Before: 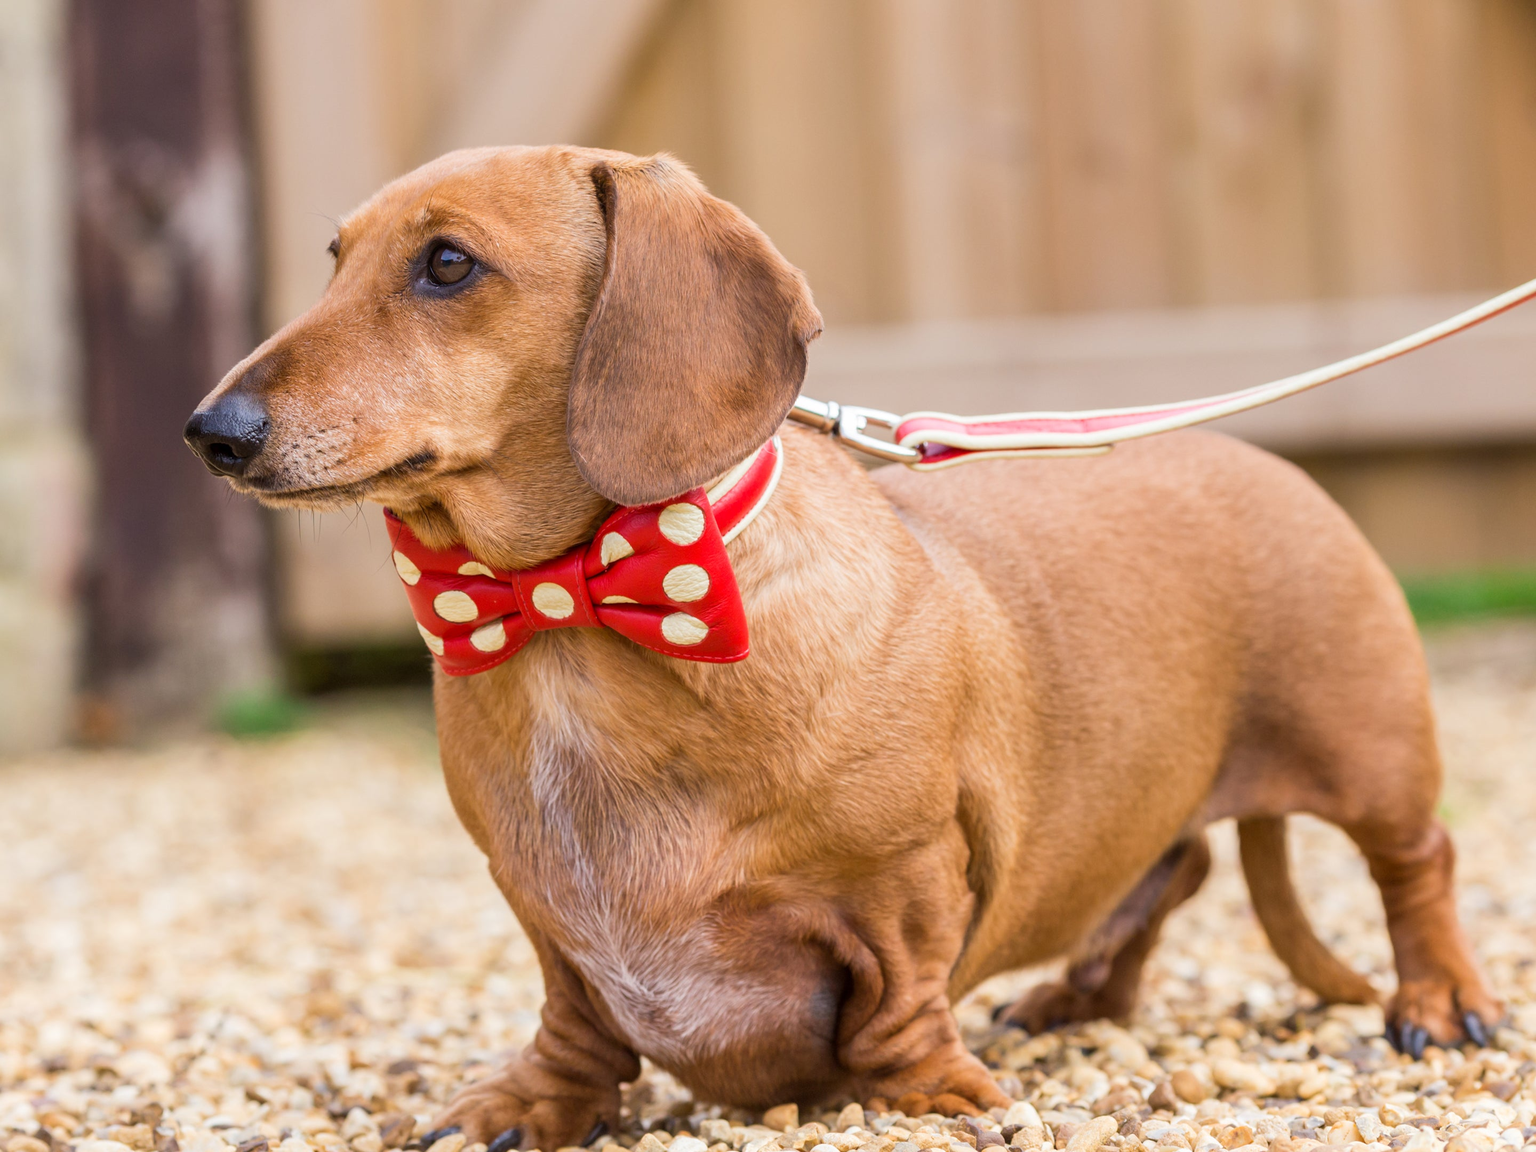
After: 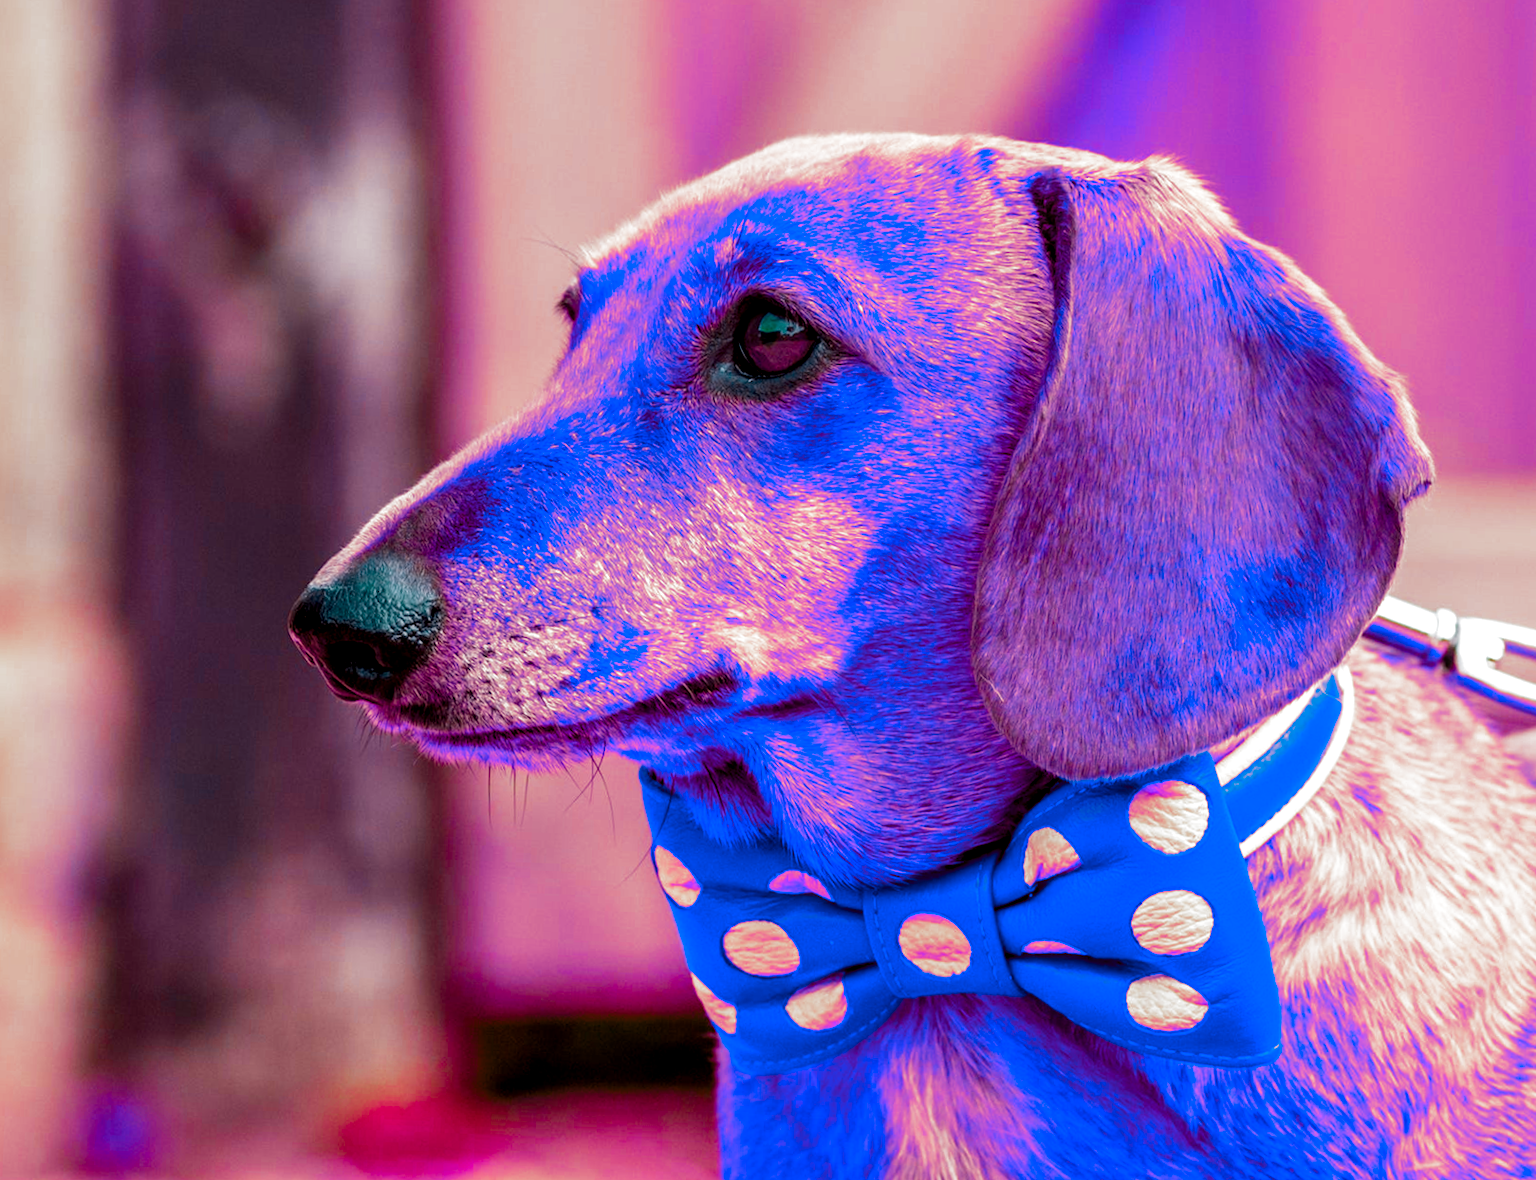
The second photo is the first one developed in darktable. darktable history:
color balance rgb: linear chroma grading › global chroma 15%, perceptual saturation grading › global saturation 30%
color zones: curves: ch0 [(0.826, 0.353)]; ch1 [(0.242, 0.647) (0.889, 0.342)]; ch2 [(0.246, 0.089) (0.969, 0.068)]
filmic rgb: black relative exposure -8.2 EV, white relative exposure 2.2 EV, threshold 3 EV, hardness 7.11, latitude 75%, contrast 1.325, highlights saturation mix -2%, shadows ↔ highlights balance 30%, preserve chrominance no, color science v5 (2021), contrast in shadows safe, contrast in highlights safe, enable highlight reconstruction true
local contrast: on, module defaults
rotate and perspective: rotation 2.17°, automatic cropping off
crop and rotate: left 3.047%, top 7.509%, right 42.236%, bottom 37.598%
